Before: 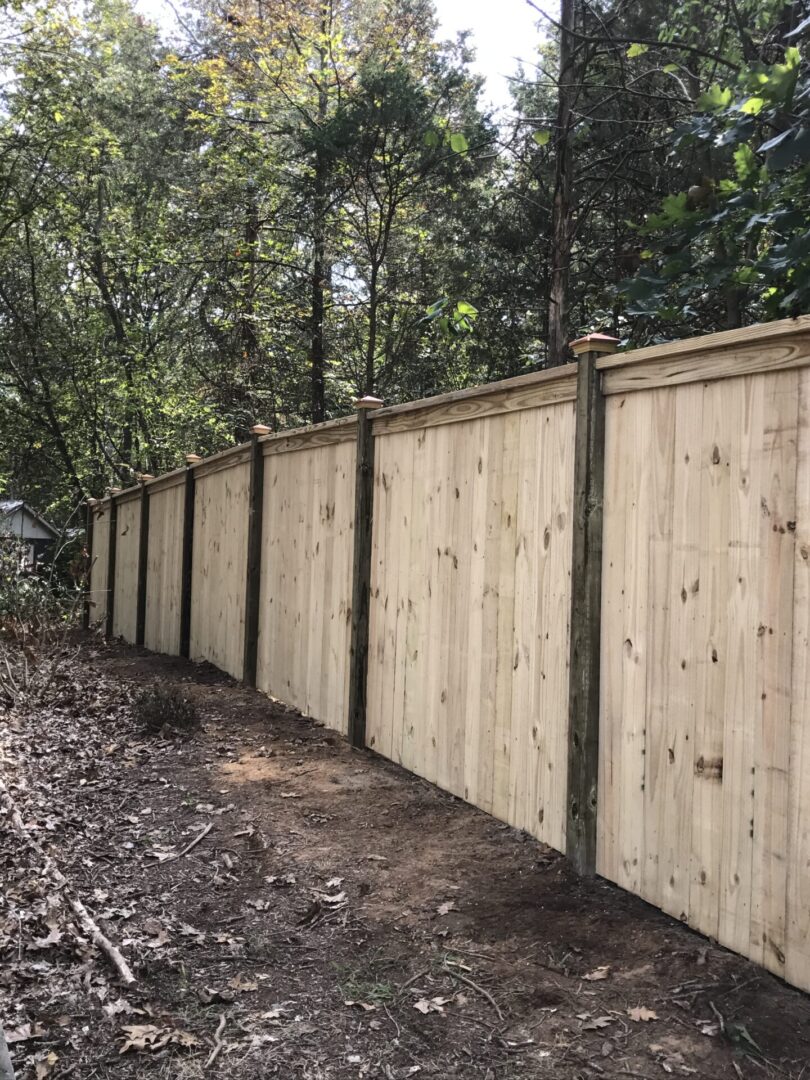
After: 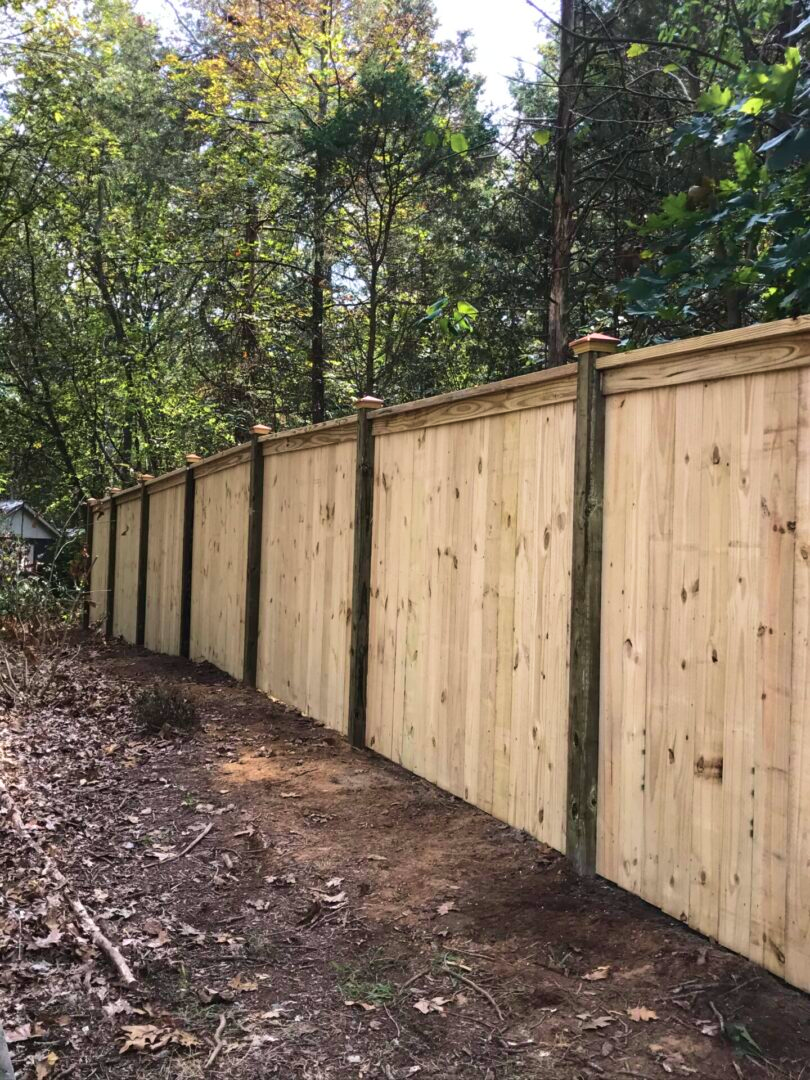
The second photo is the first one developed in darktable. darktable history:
velvia: strength 44.83%
